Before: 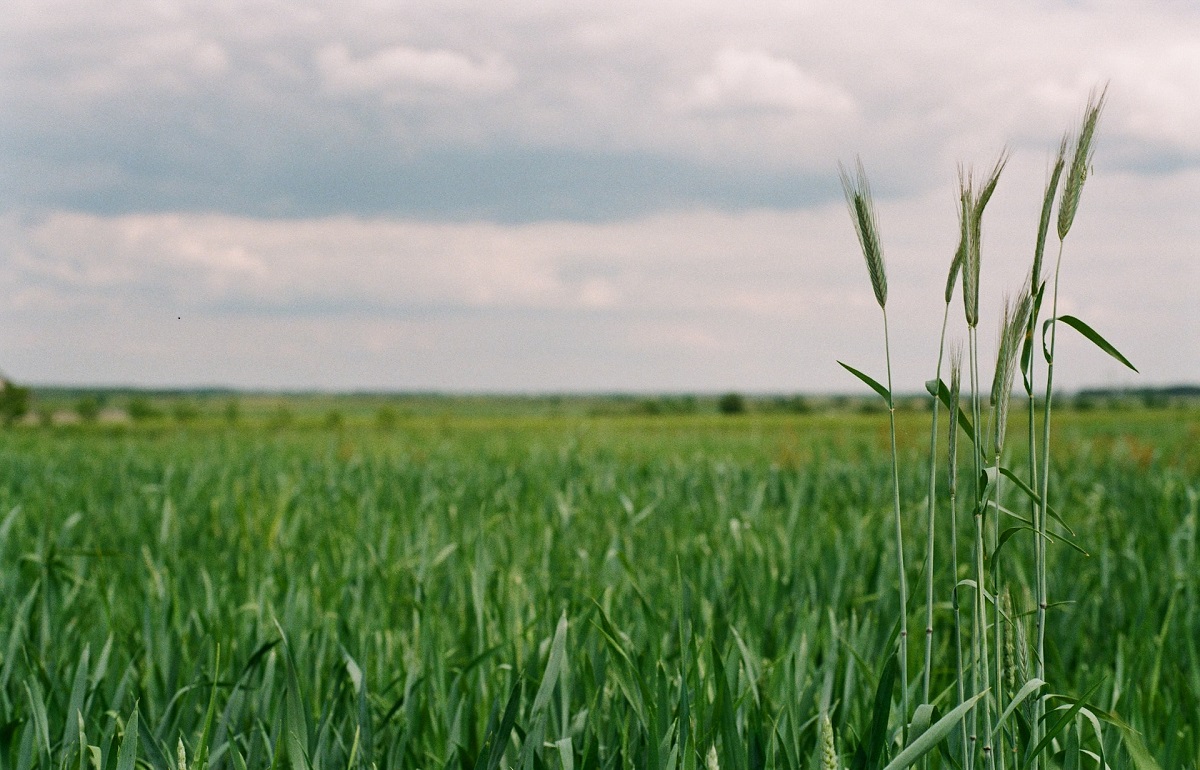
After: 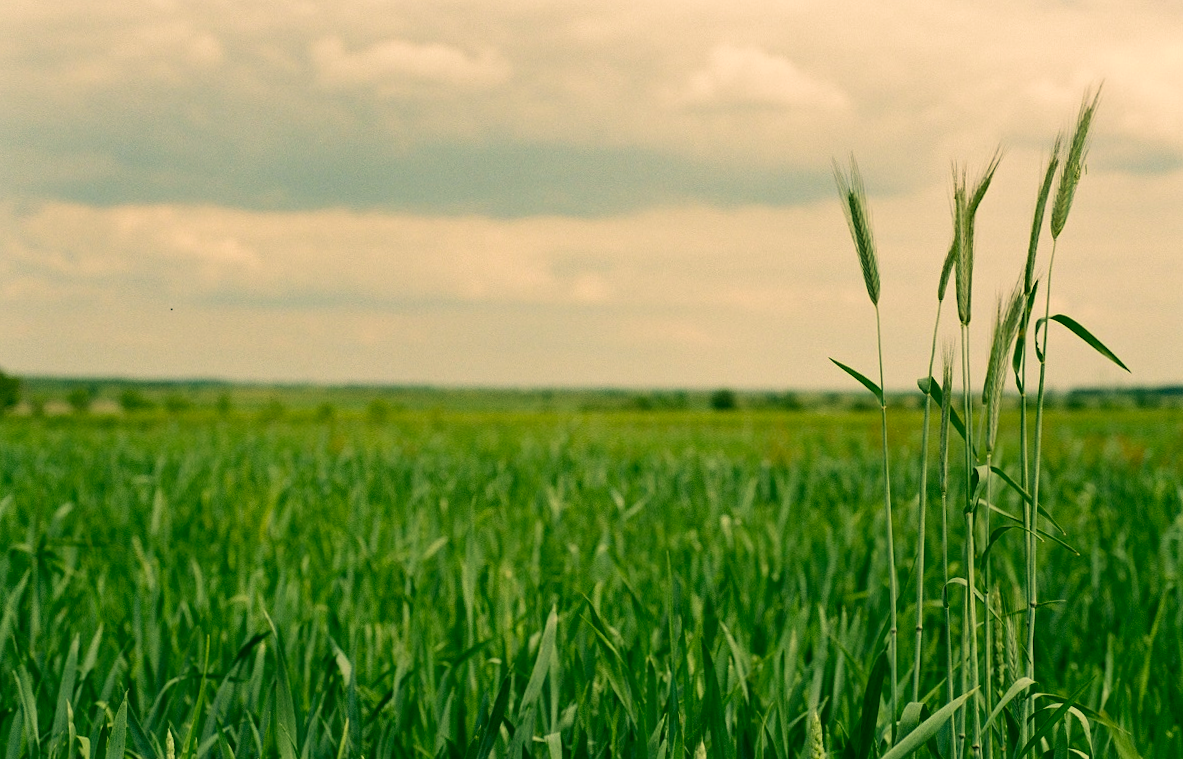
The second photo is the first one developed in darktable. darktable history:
crop and rotate: angle -0.5°
velvia: on, module defaults
color correction: highlights a* 5.3, highlights b* 24.26, shadows a* -15.58, shadows b* 4.02
